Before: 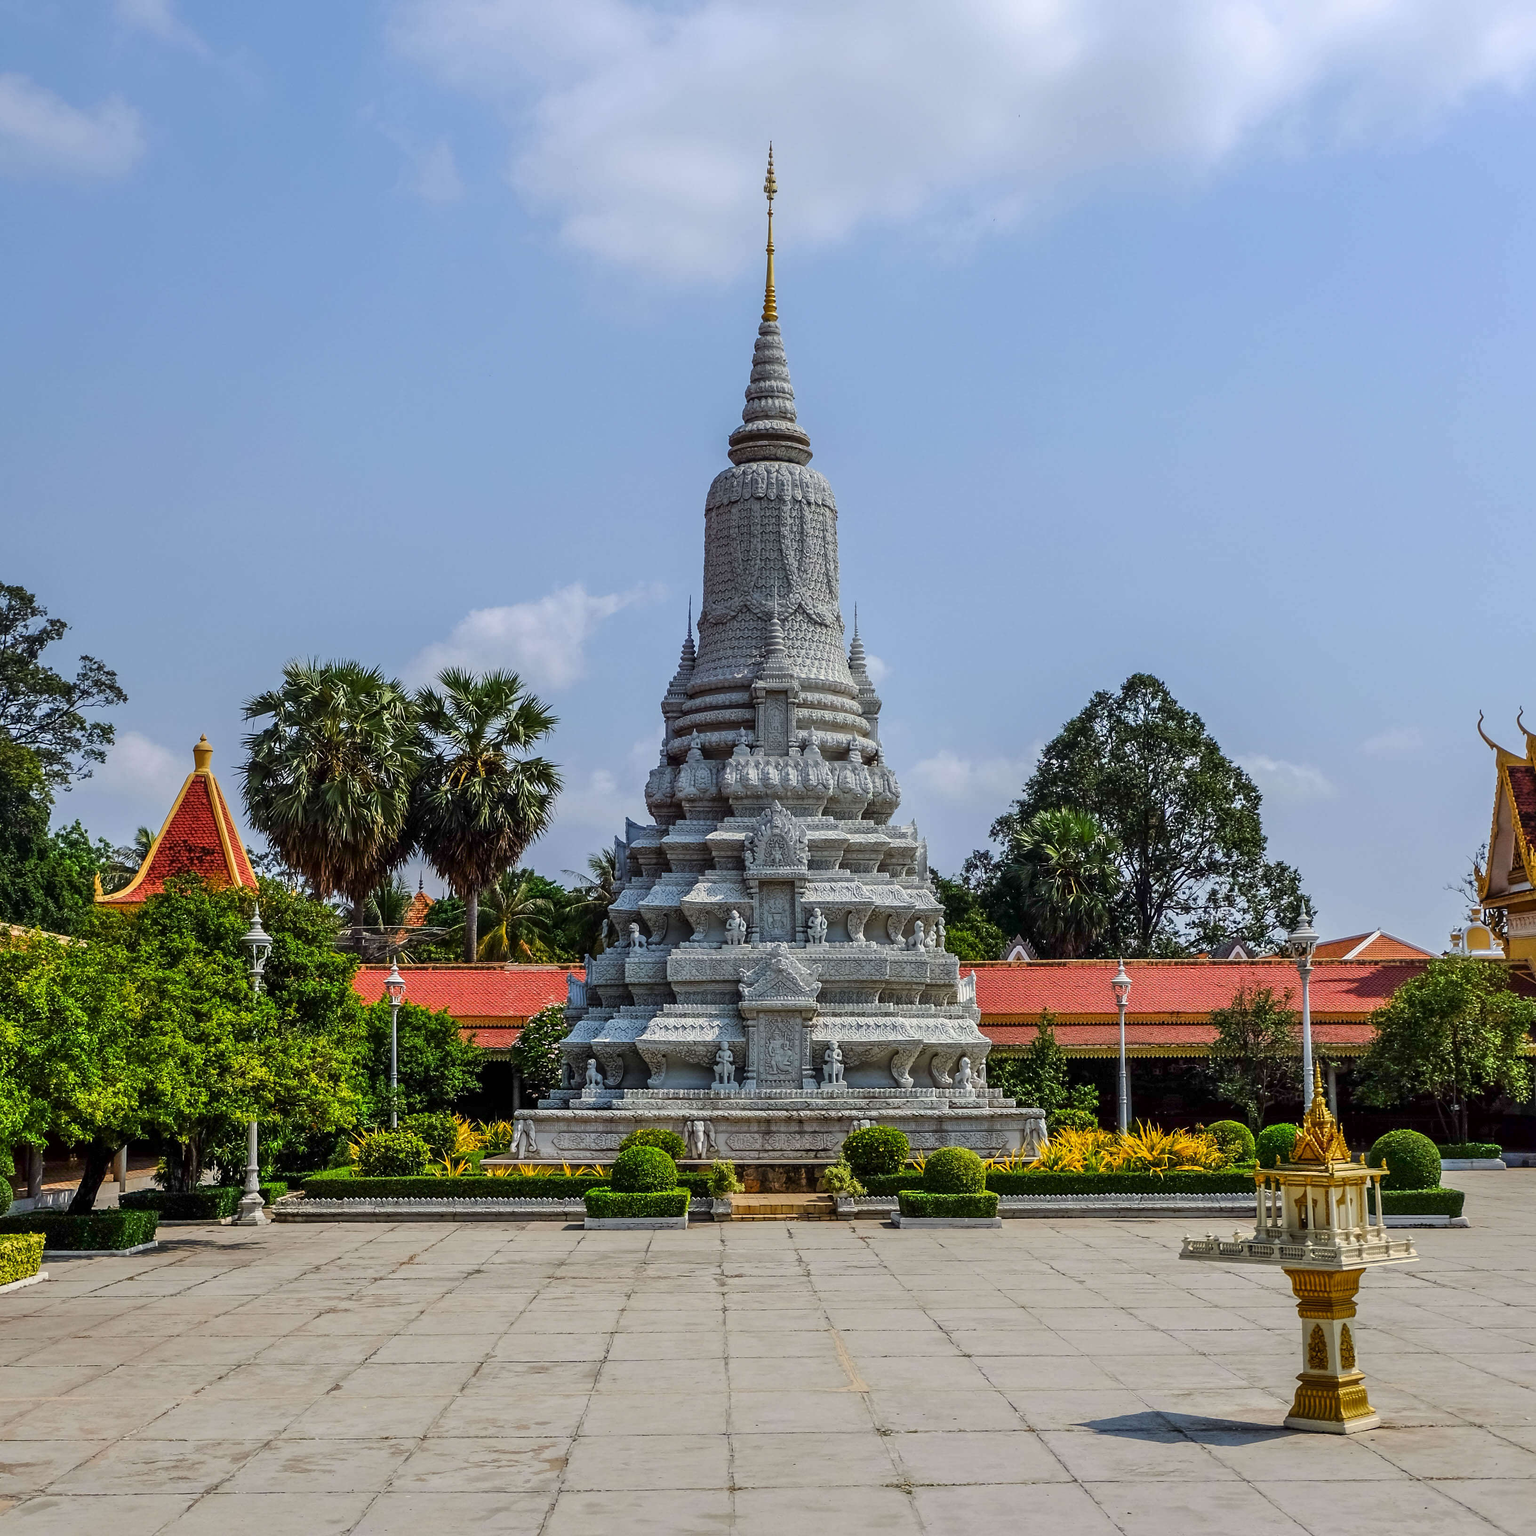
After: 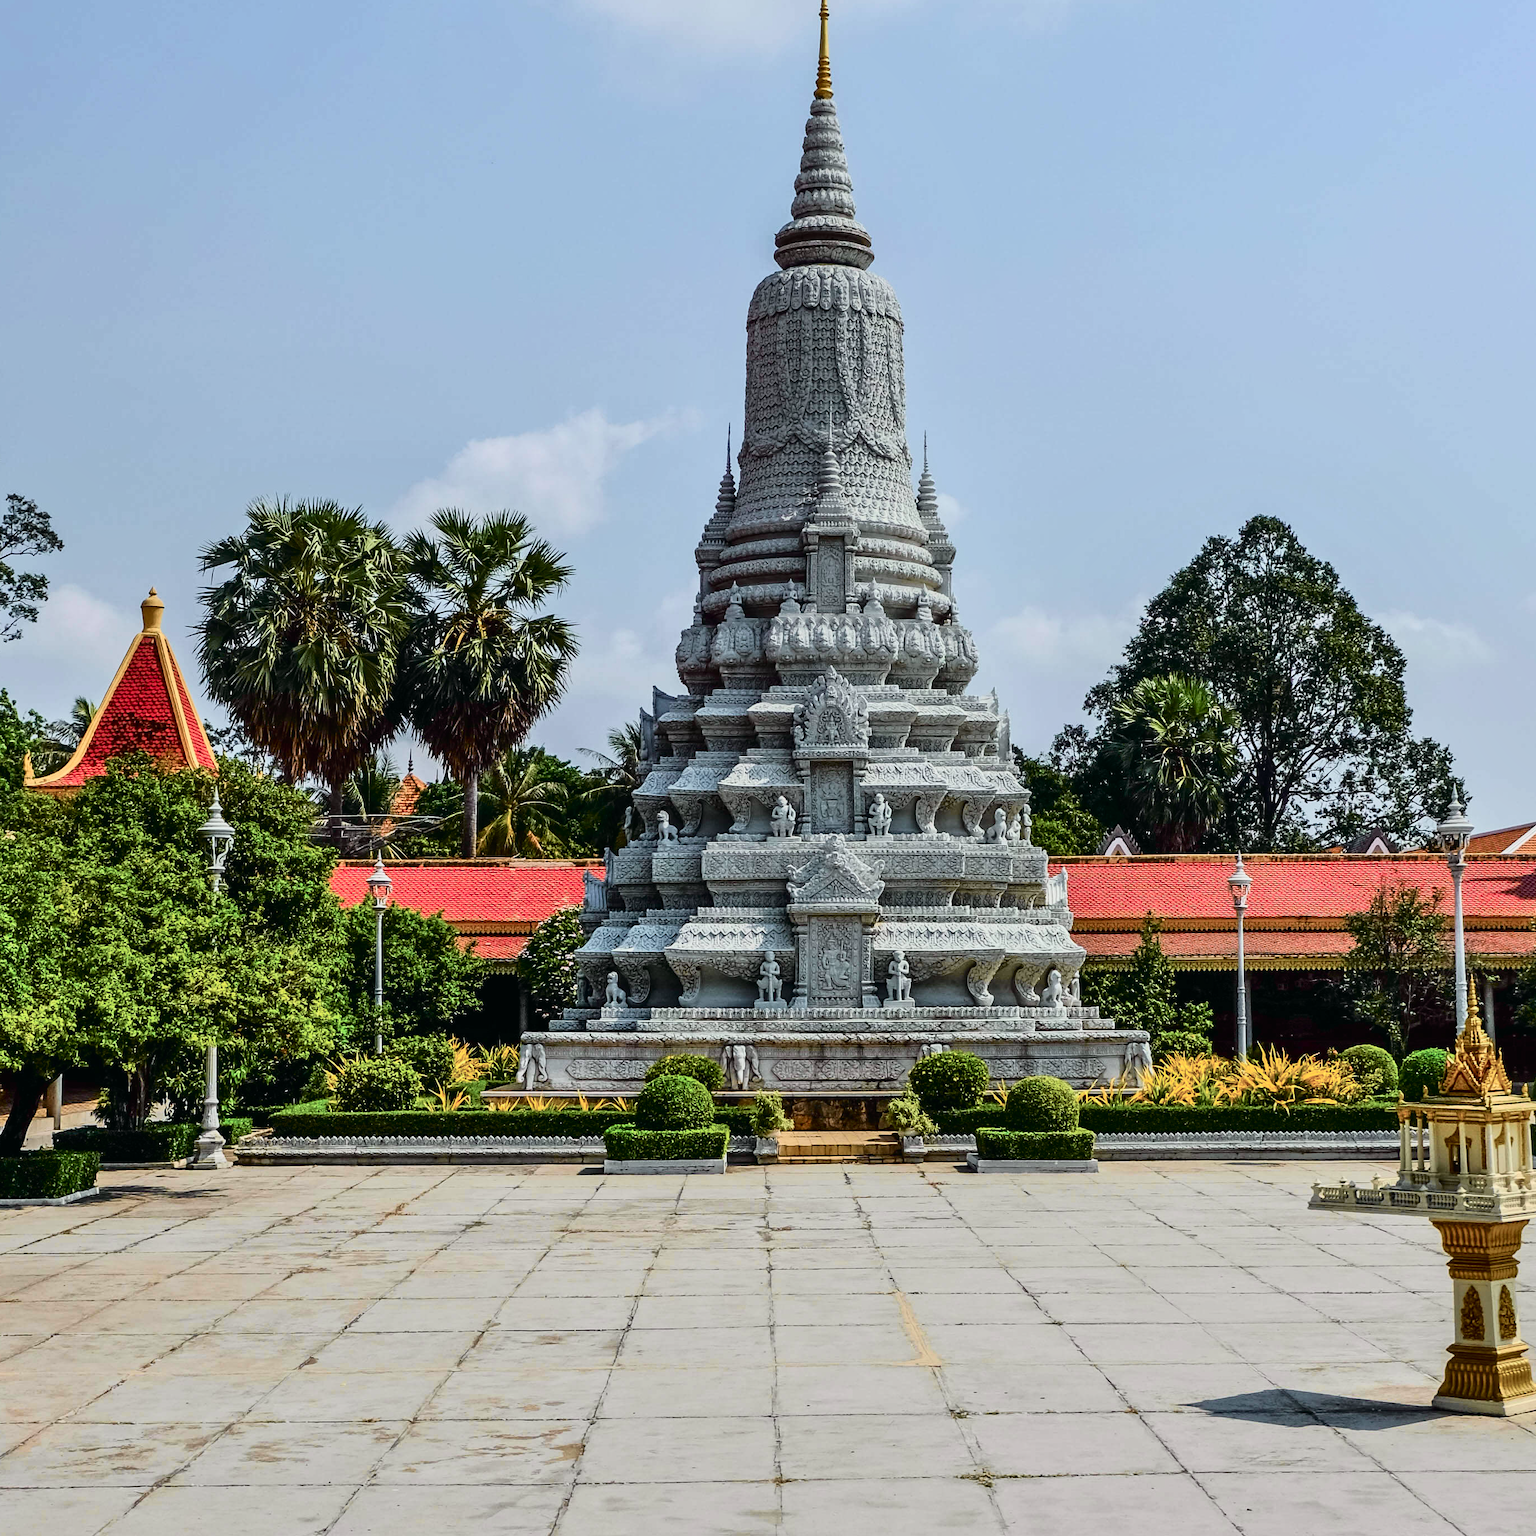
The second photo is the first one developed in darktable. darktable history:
crop and rotate: left 4.842%, top 15.51%, right 10.668%
tone curve: curves: ch0 [(0, 0.008) (0.081, 0.044) (0.177, 0.123) (0.283, 0.253) (0.416, 0.449) (0.495, 0.524) (0.661, 0.756) (0.796, 0.859) (1, 0.951)]; ch1 [(0, 0) (0.161, 0.092) (0.35, 0.33) (0.392, 0.392) (0.427, 0.426) (0.479, 0.472) (0.505, 0.5) (0.521, 0.524) (0.567, 0.564) (0.583, 0.588) (0.625, 0.627) (0.678, 0.733) (1, 1)]; ch2 [(0, 0) (0.346, 0.362) (0.404, 0.427) (0.502, 0.499) (0.531, 0.523) (0.544, 0.561) (0.58, 0.59) (0.629, 0.642) (0.717, 0.678) (1, 1)], color space Lab, independent channels, preserve colors none
shadows and highlights: shadows 37.27, highlights -28.18, soften with gaussian
exposure: compensate highlight preservation false
